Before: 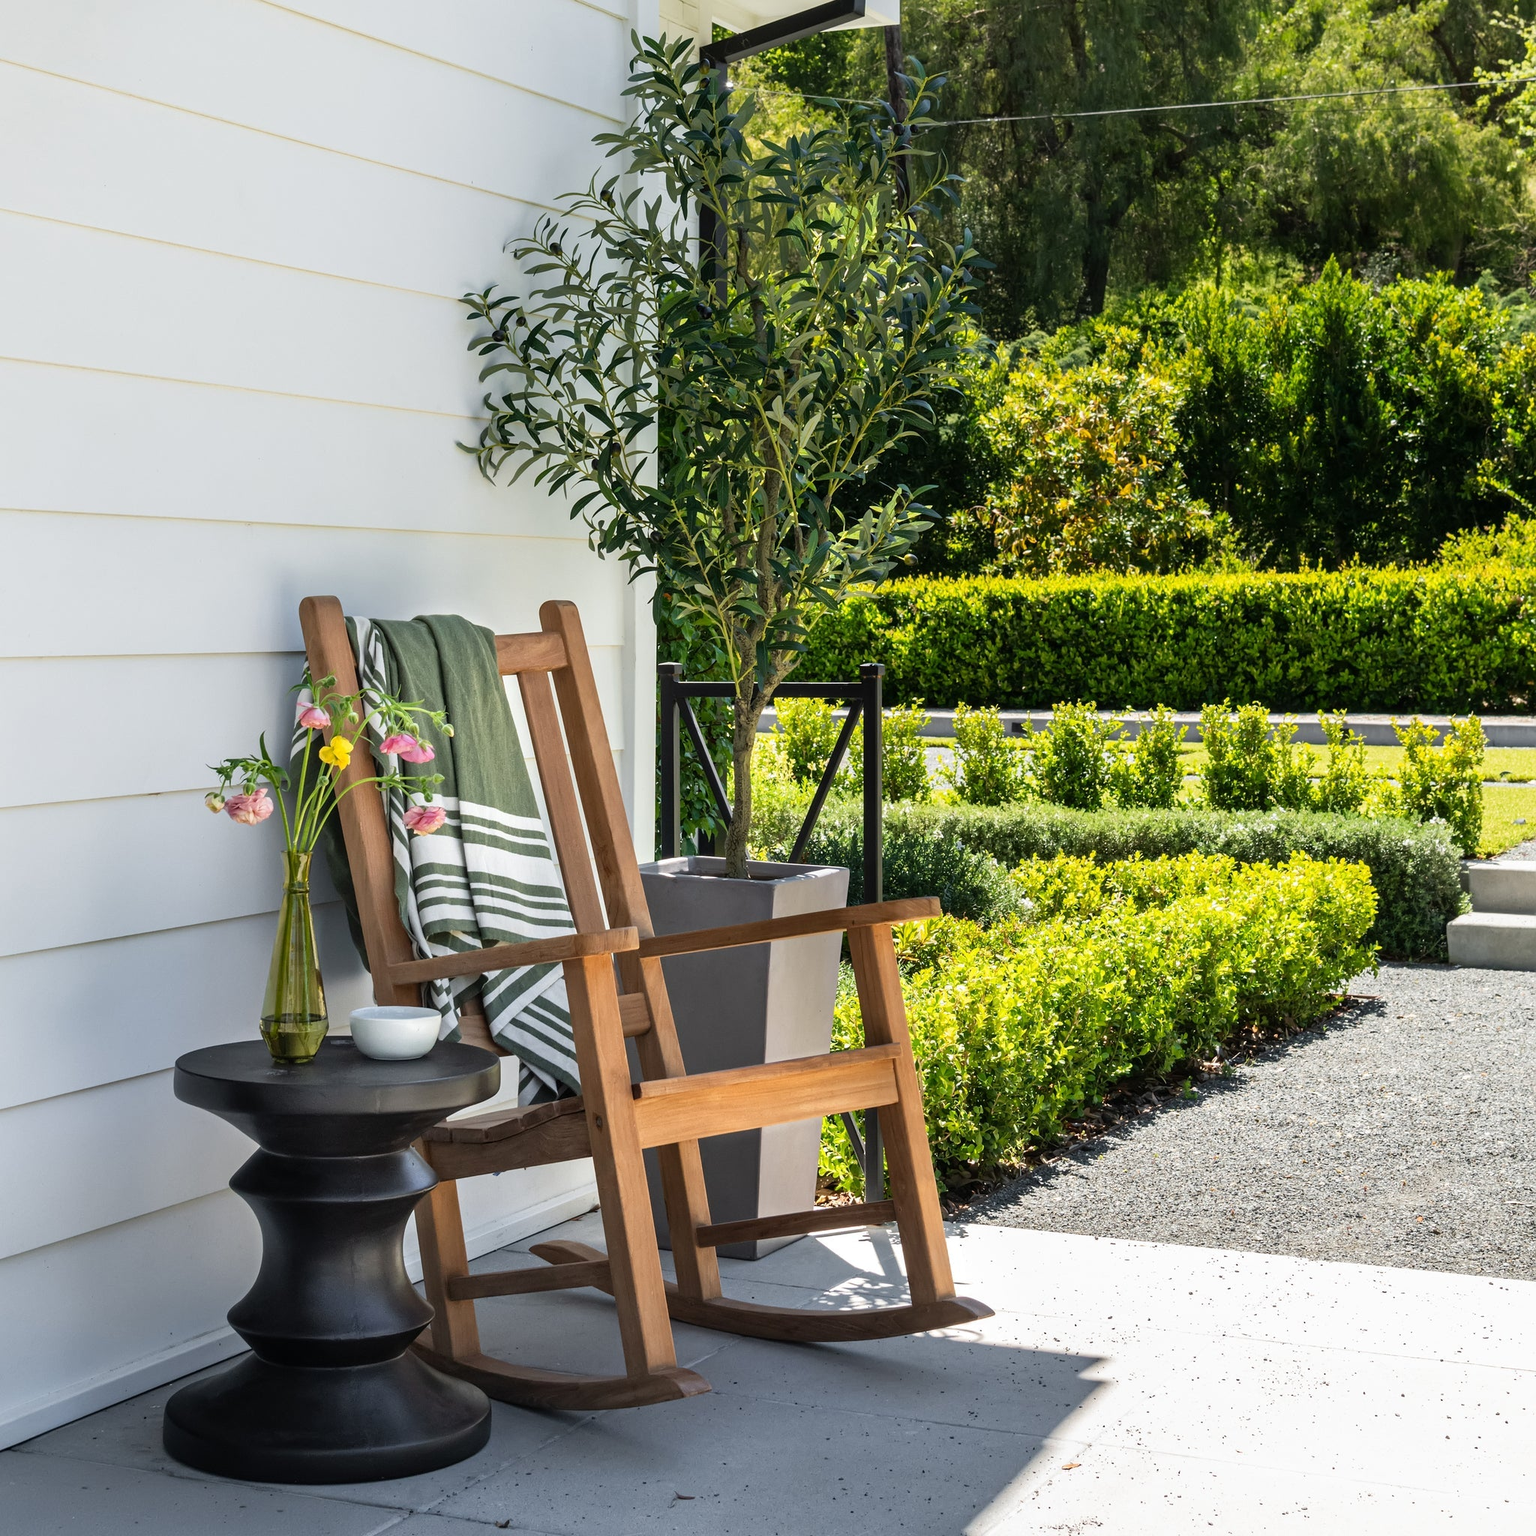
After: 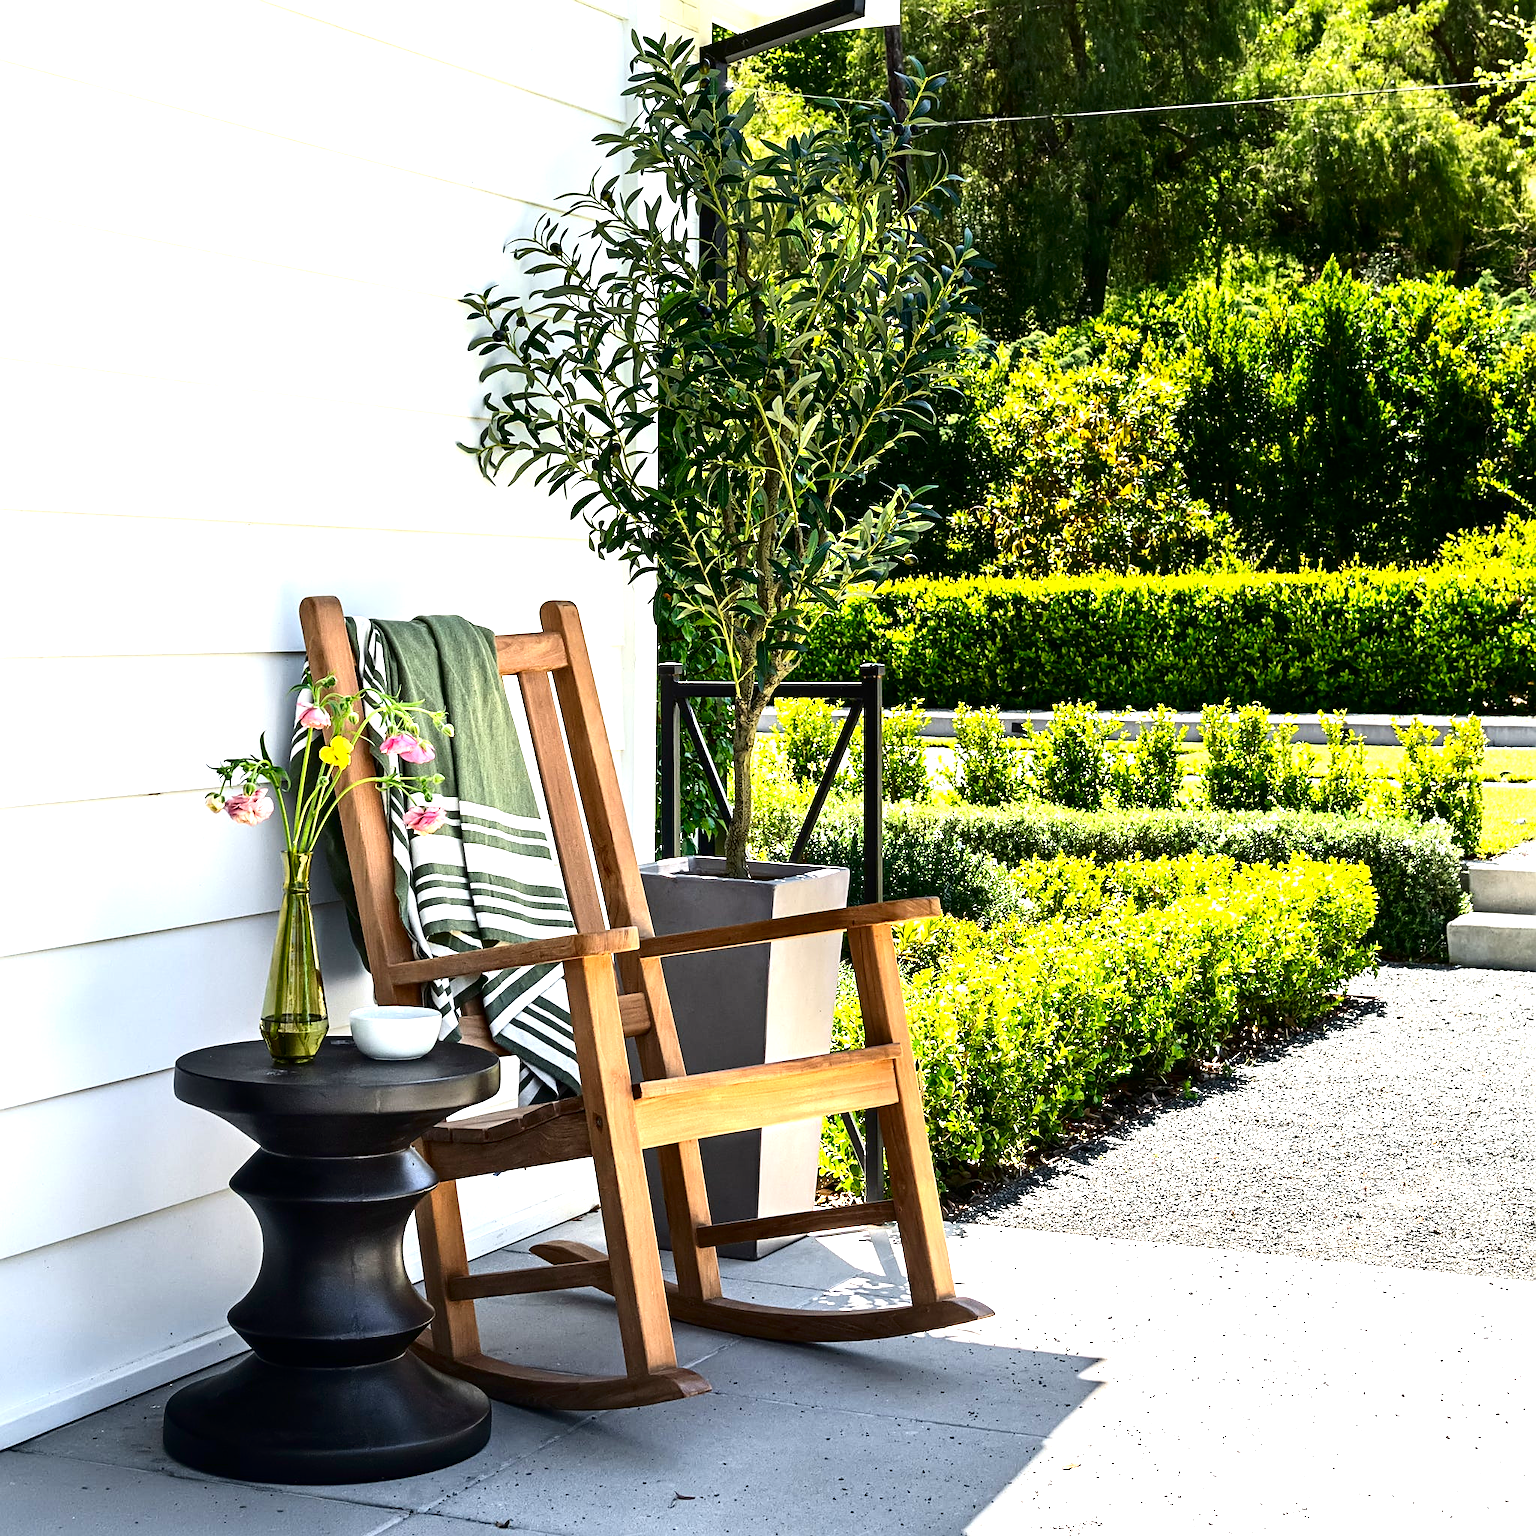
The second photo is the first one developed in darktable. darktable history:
sharpen: on, module defaults
contrast brightness saturation: contrast 0.189, brightness -0.227, saturation 0.113
exposure: black level correction 0, exposure 1.1 EV, compensate exposure bias true, compensate highlight preservation false
